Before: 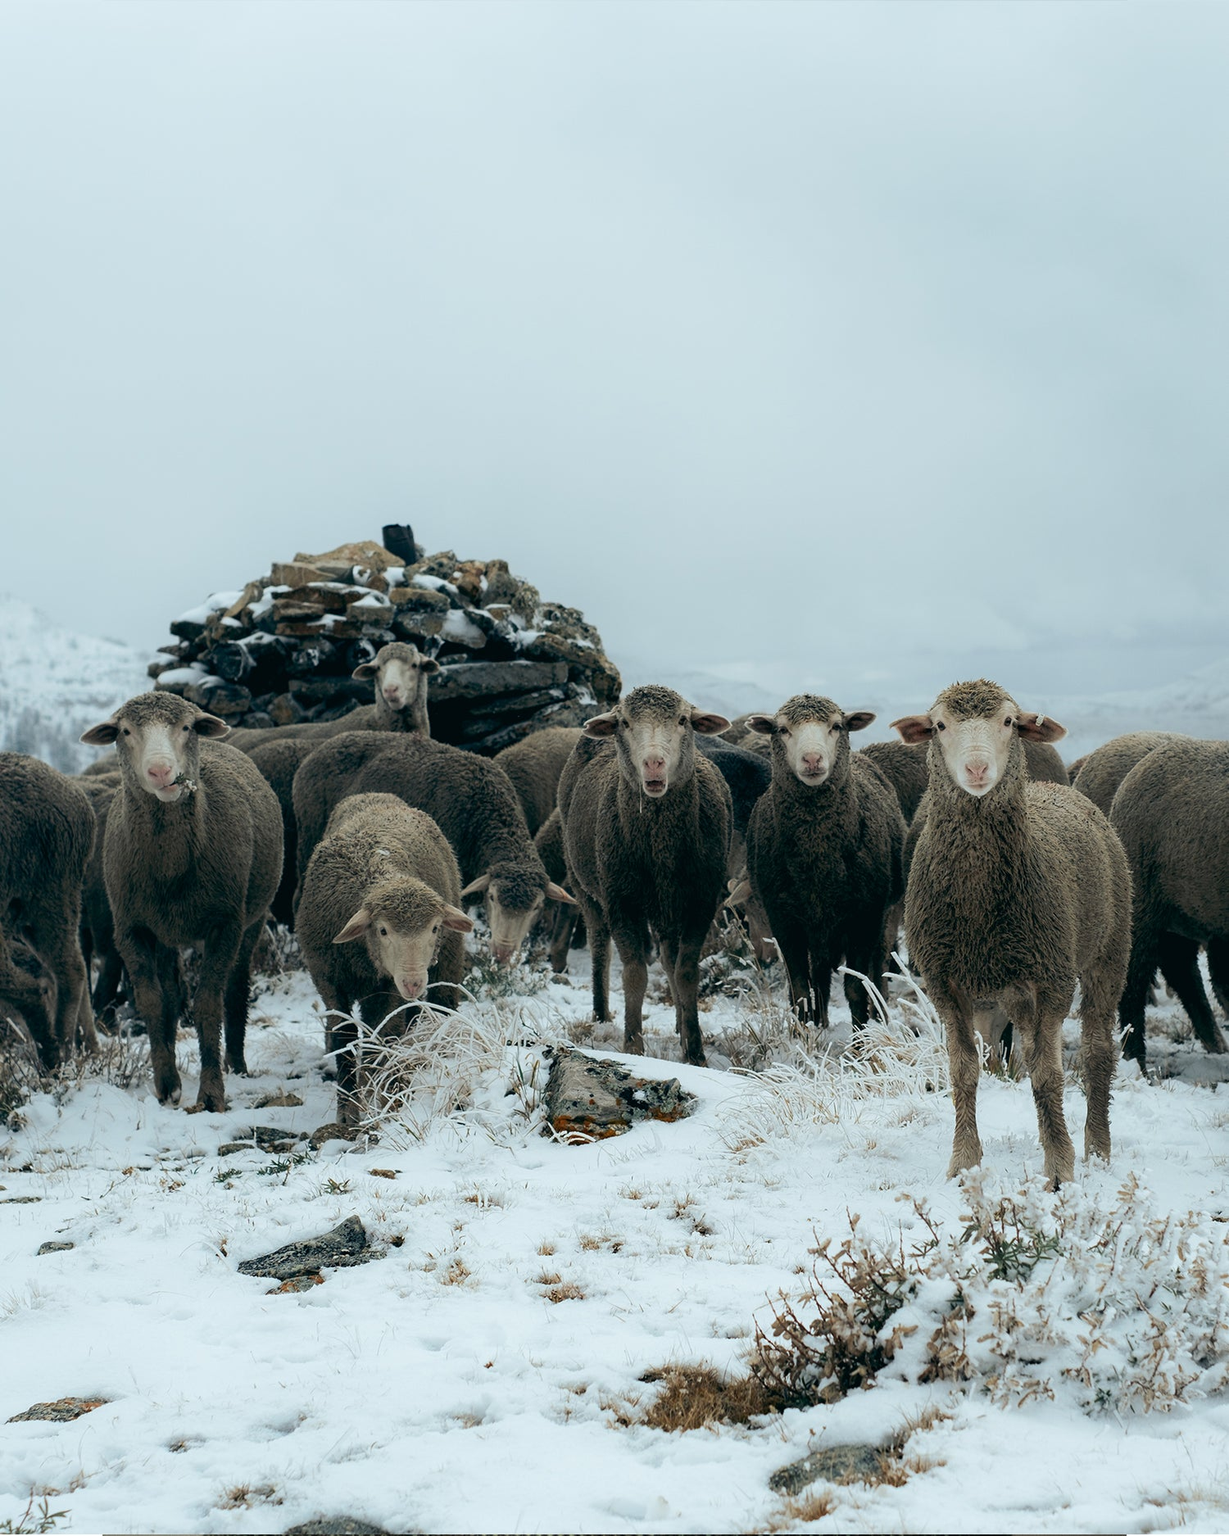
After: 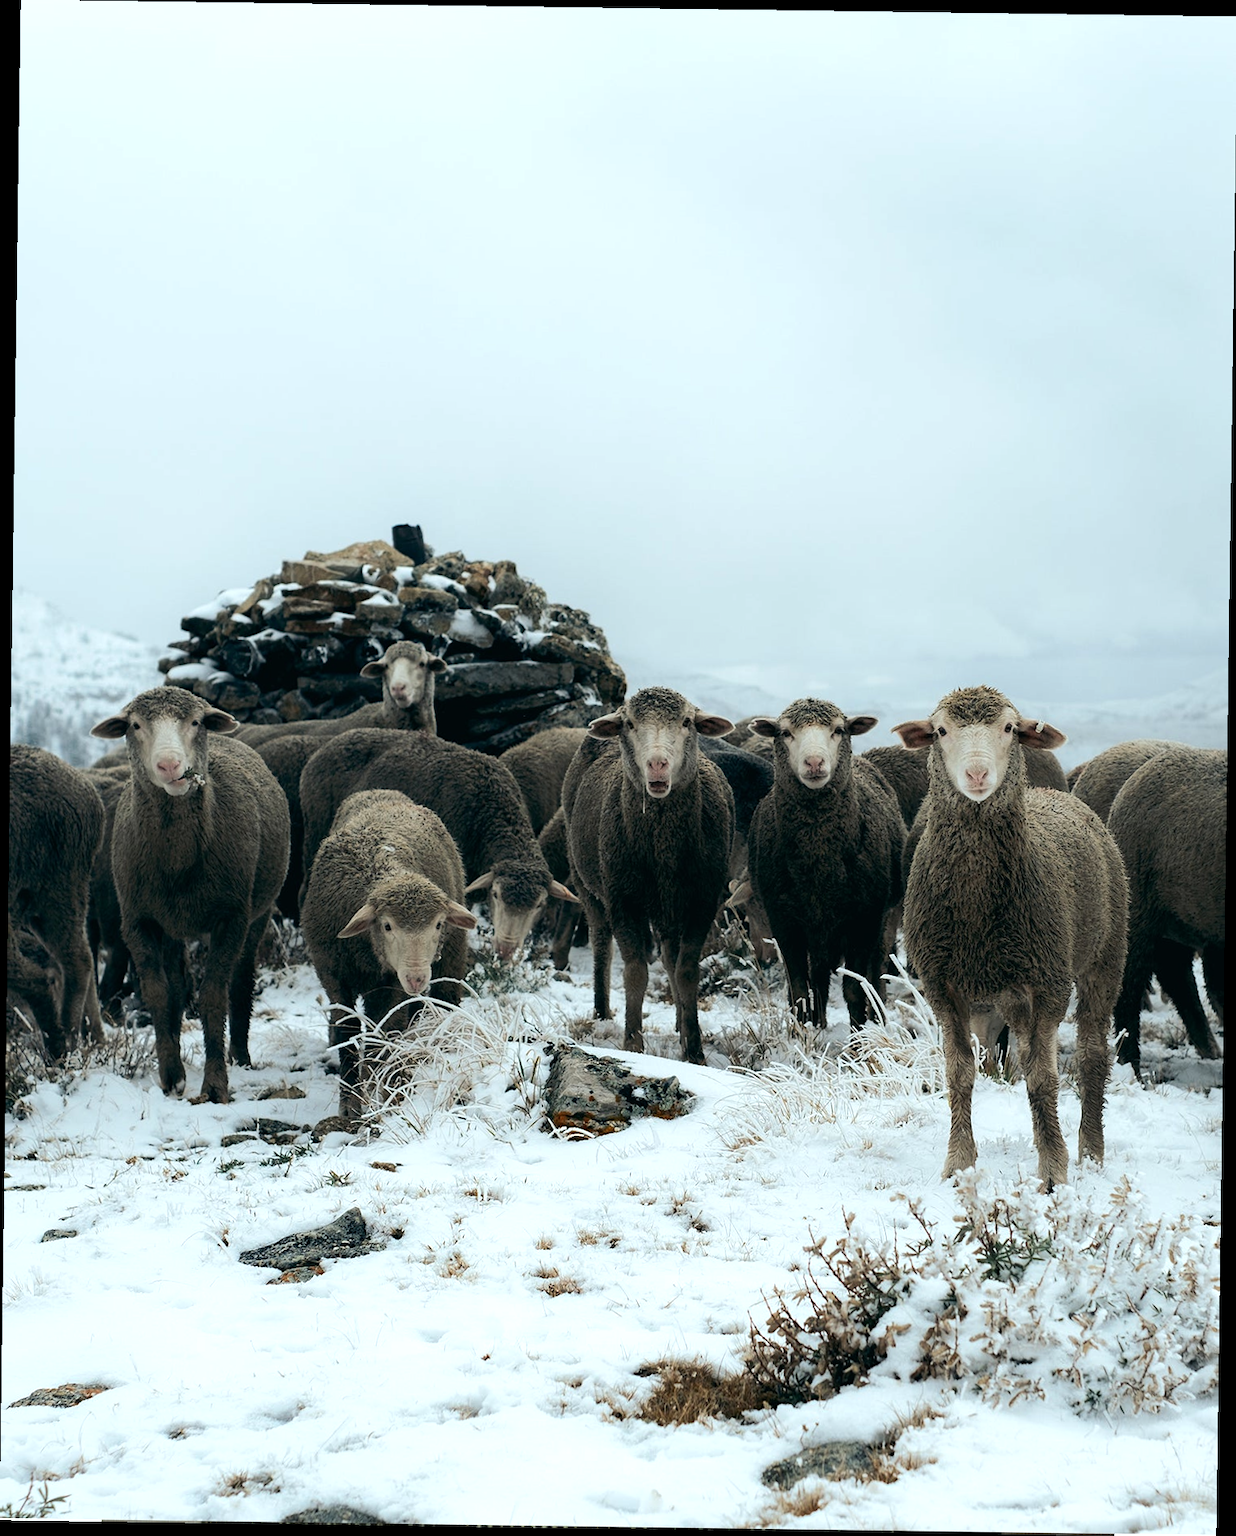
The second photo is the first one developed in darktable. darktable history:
rotate and perspective: rotation 0.8°, automatic cropping off
tone equalizer: -8 EV -0.417 EV, -7 EV -0.389 EV, -6 EV -0.333 EV, -5 EV -0.222 EV, -3 EV 0.222 EV, -2 EV 0.333 EV, -1 EV 0.389 EV, +0 EV 0.417 EV, edges refinement/feathering 500, mask exposure compensation -1.57 EV, preserve details no
